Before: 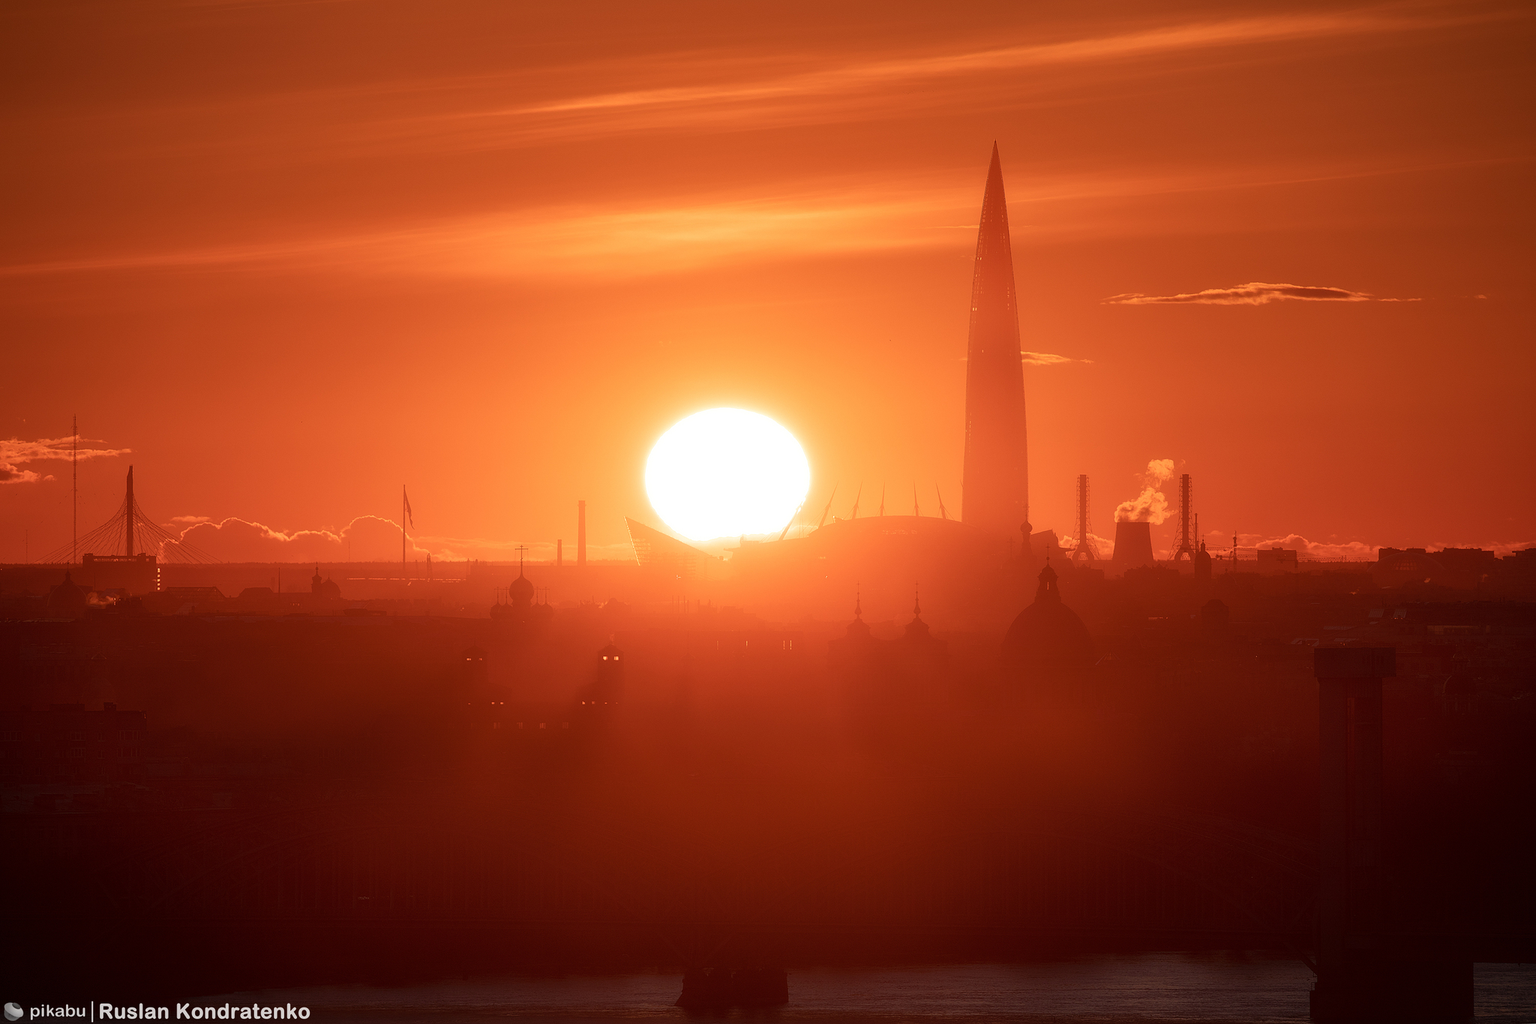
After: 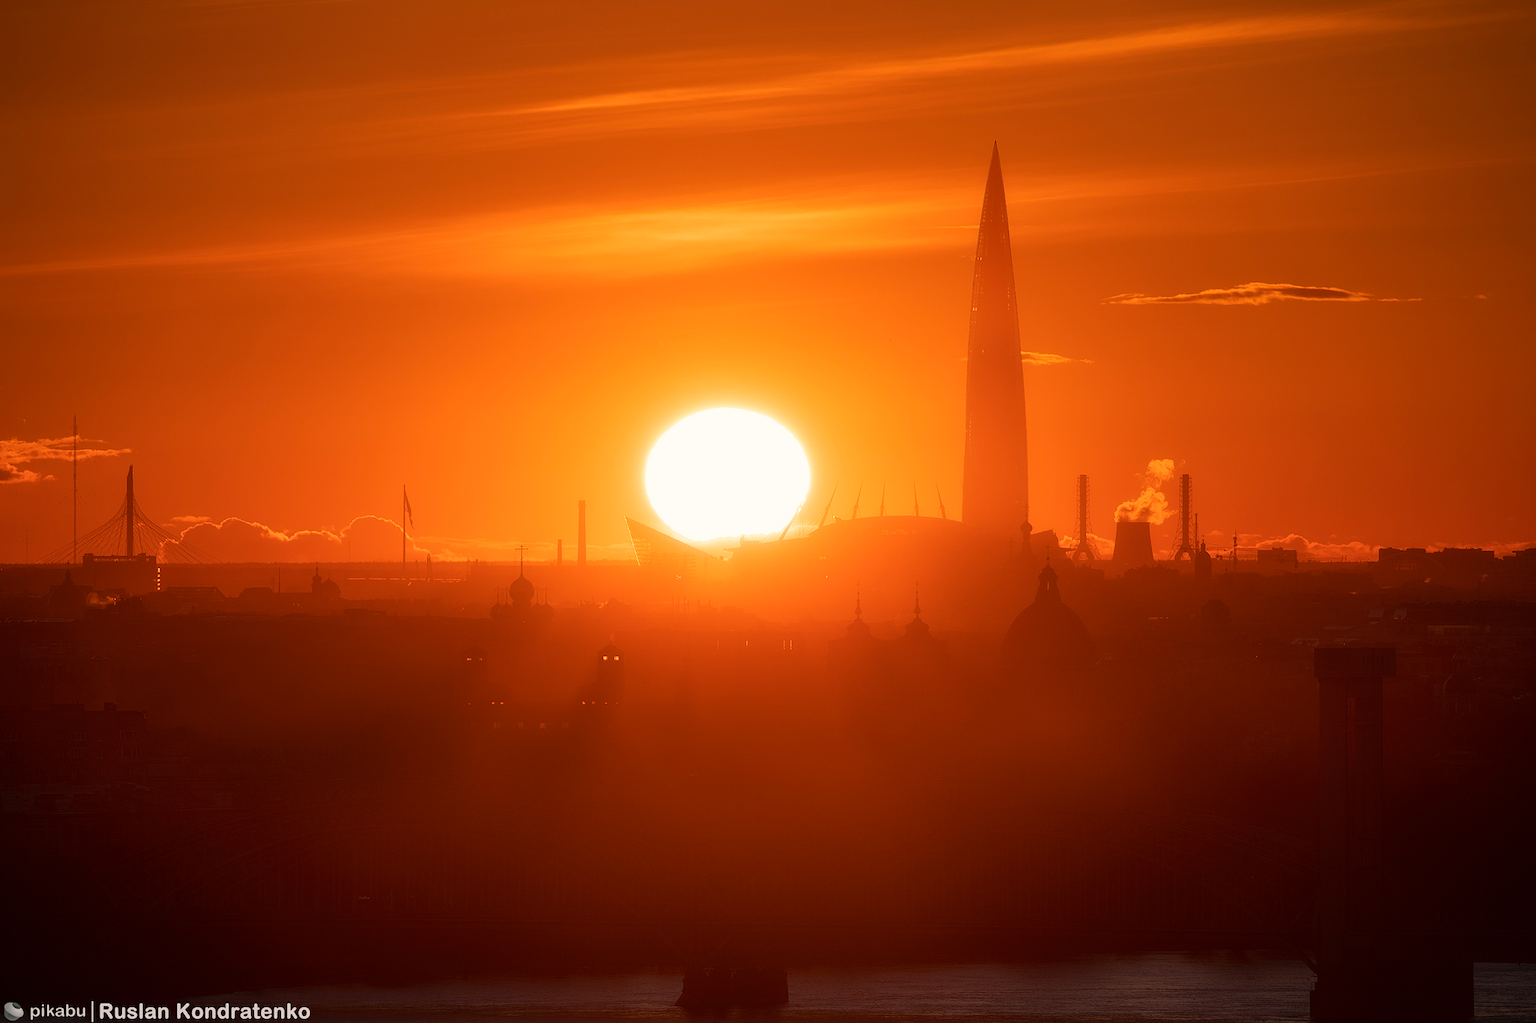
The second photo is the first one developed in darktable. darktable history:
exposure: compensate highlight preservation false
color balance rgb: shadows lift › chroma 2.623%, shadows lift › hue 188.95°, highlights gain › chroma 1.625%, highlights gain › hue 57.19°, linear chroma grading › global chroma 15.398%, perceptual saturation grading › global saturation 0.978%, global vibrance 10.974%
